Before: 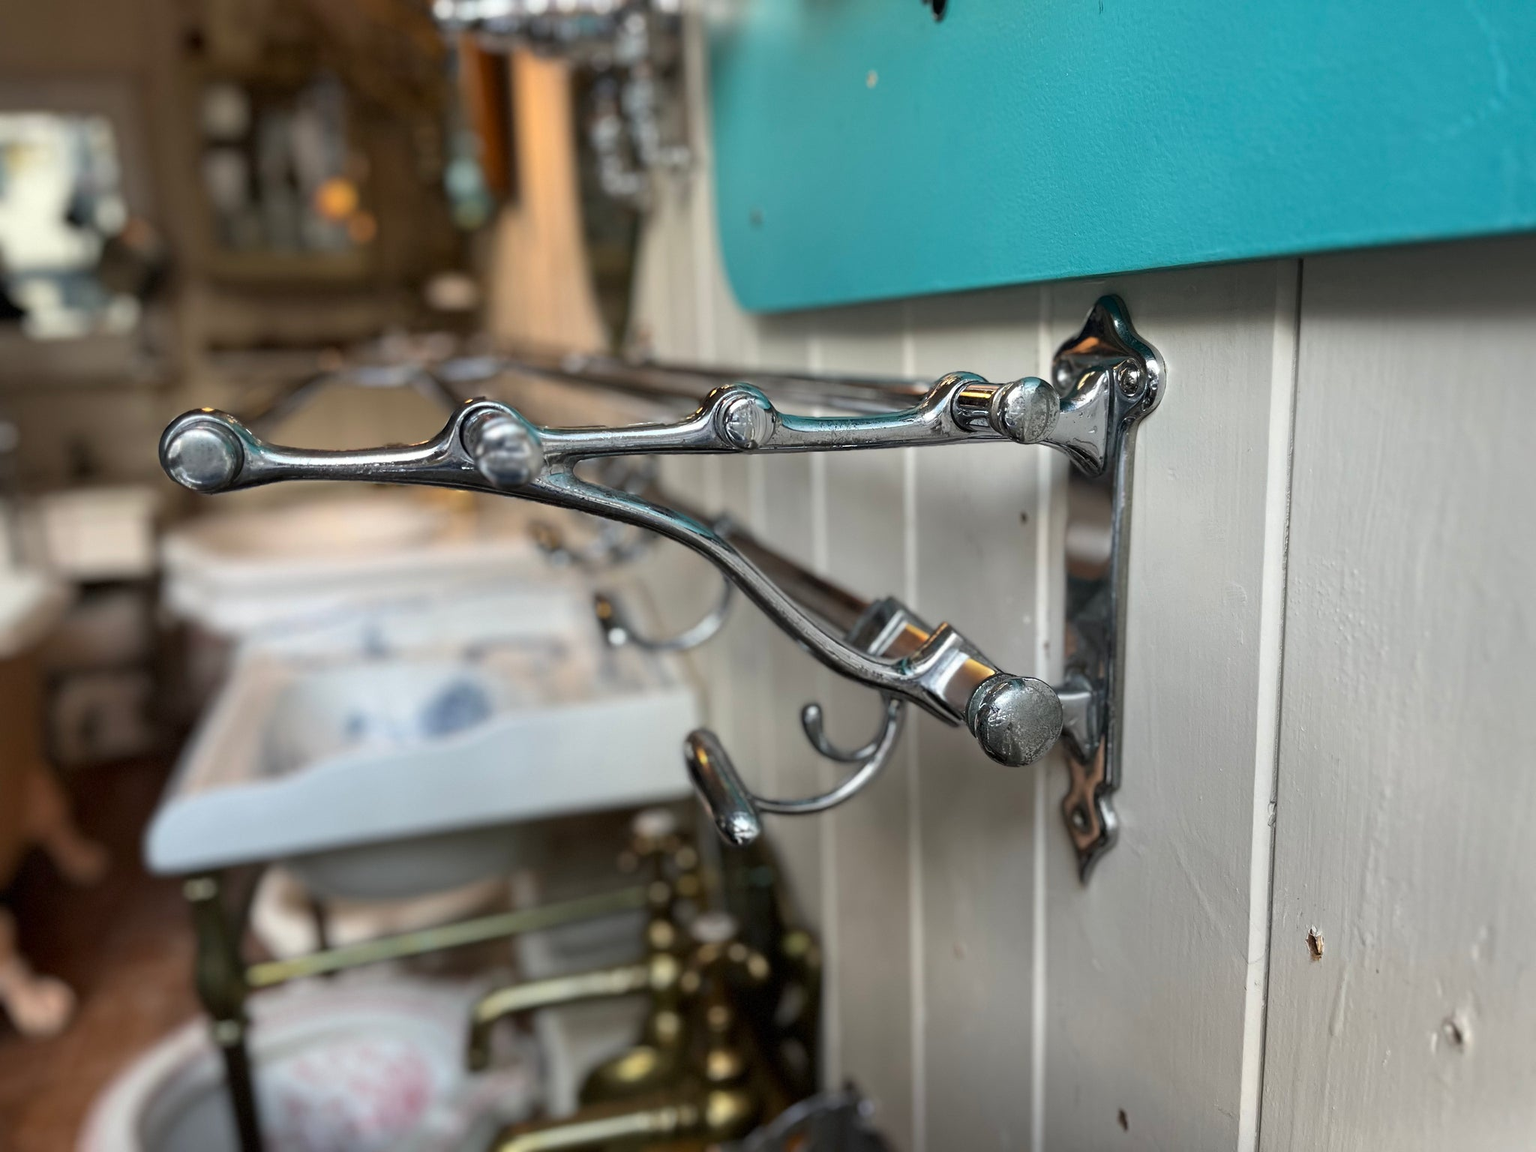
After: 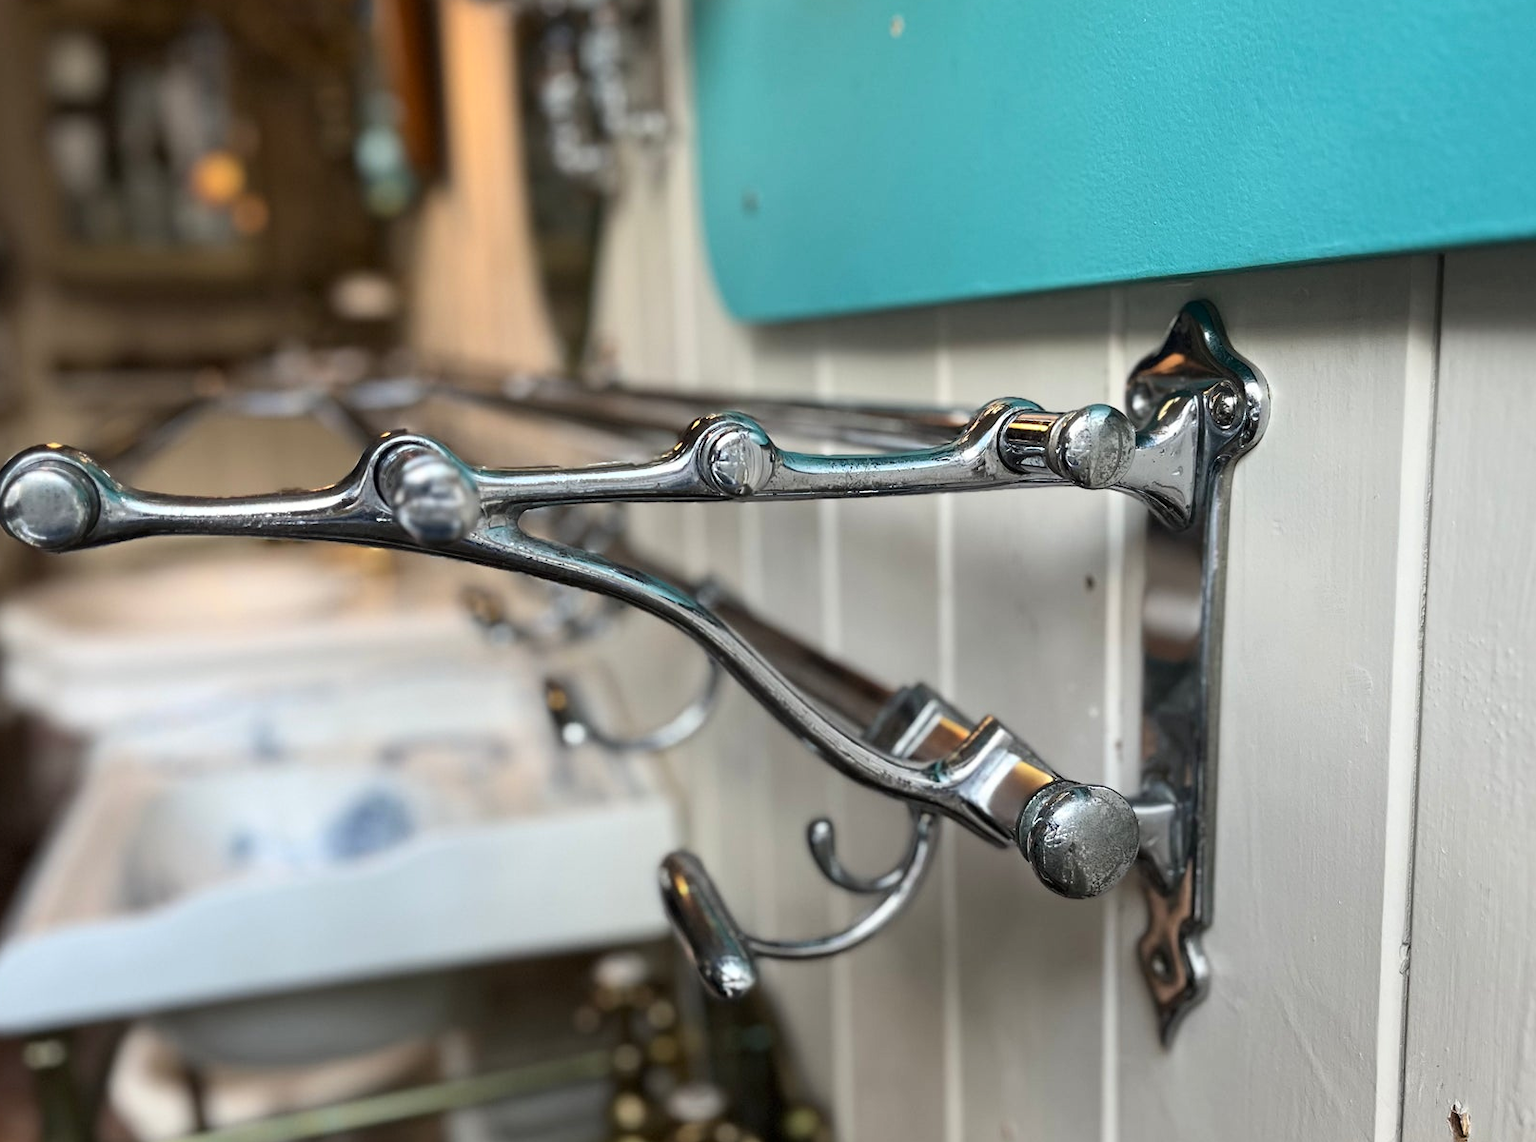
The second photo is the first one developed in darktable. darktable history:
contrast brightness saturation: contrast 0.15, brightness 0.05
color zones: curves: ch0 [(0.068, 0.464) (0.25, 0.5) (0.48, 0.508) (0.75, 0.536) (0.886, 0.476) (0.967, 0.456)]; ch1 [(0.066, 0.456) (0.25, 0.5) (0.616, 0.508) (0.746, 0.56) (0.934, 0.444)]
crop and rotate: left 10.77%, top 5.1%, right 10.41%, bottom 16.76%
